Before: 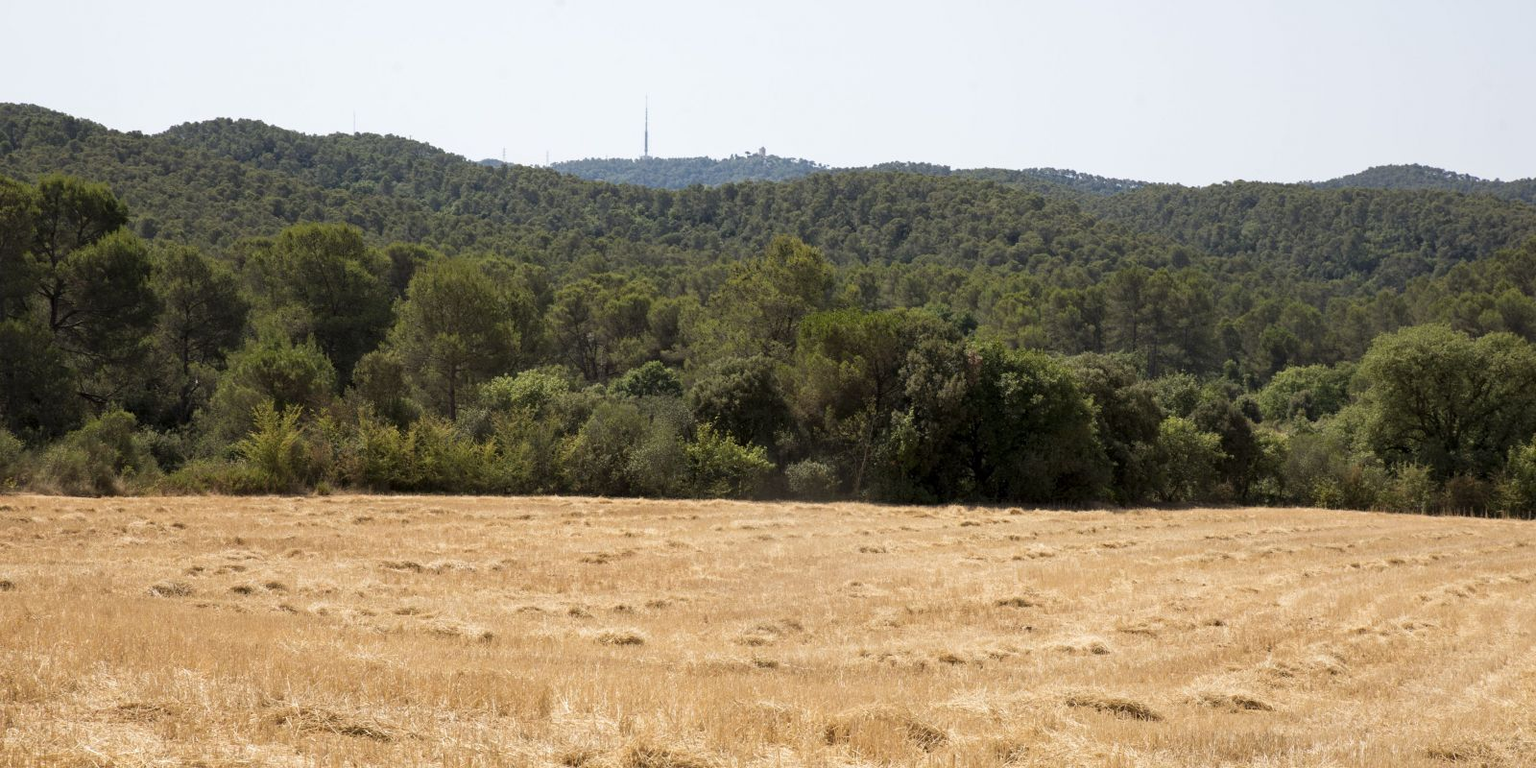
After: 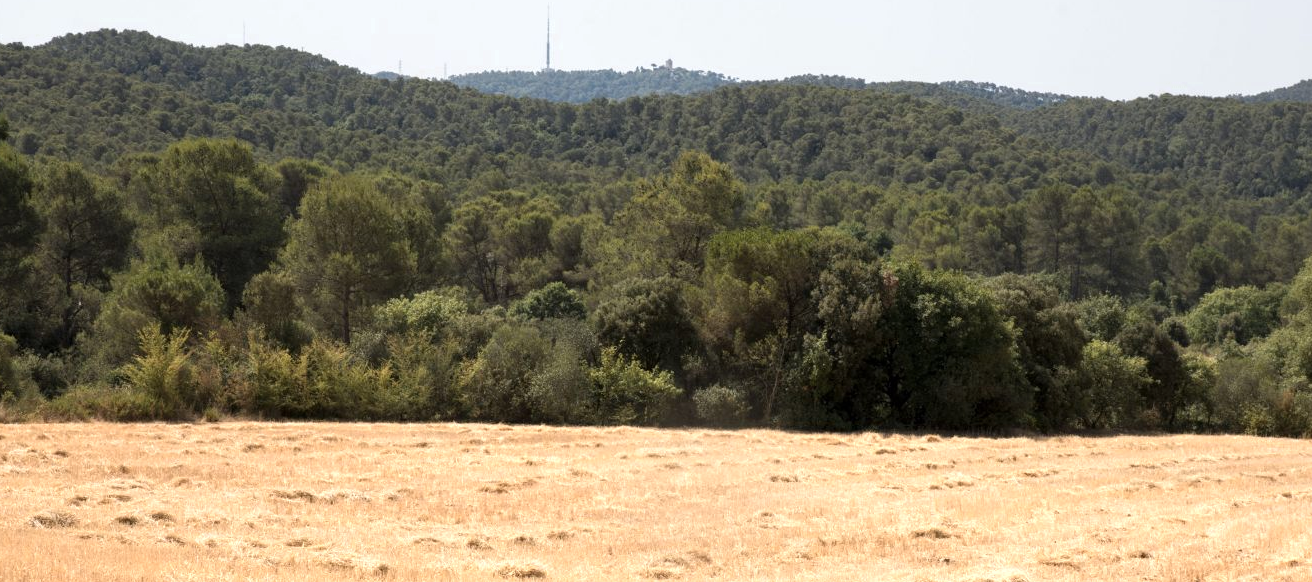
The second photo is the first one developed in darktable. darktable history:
crop: left 7.856%, top 11.836%, right 10.12%, bottom 15.387%
color zones: curves: ch0 [(0.018, 0.548) (0.197, 0.654) (0.425, 0.447) (0.605, 0.658) (0.732, 0.579)]; ch1 [(0.105, 0.531) (0.224, 0.531) (0.386, 0.39) (0.618, 0.456) (0.732, 0.456) (0.956, 0.421)]; ch2 [(0.039, 0.583) (0.215, 0.465) (0.399, 0.544) (0.465, 0.548) (0.614, 0.447) (0.724, 0.43) (0.882, 0.623) (0.956, 0.632)]
